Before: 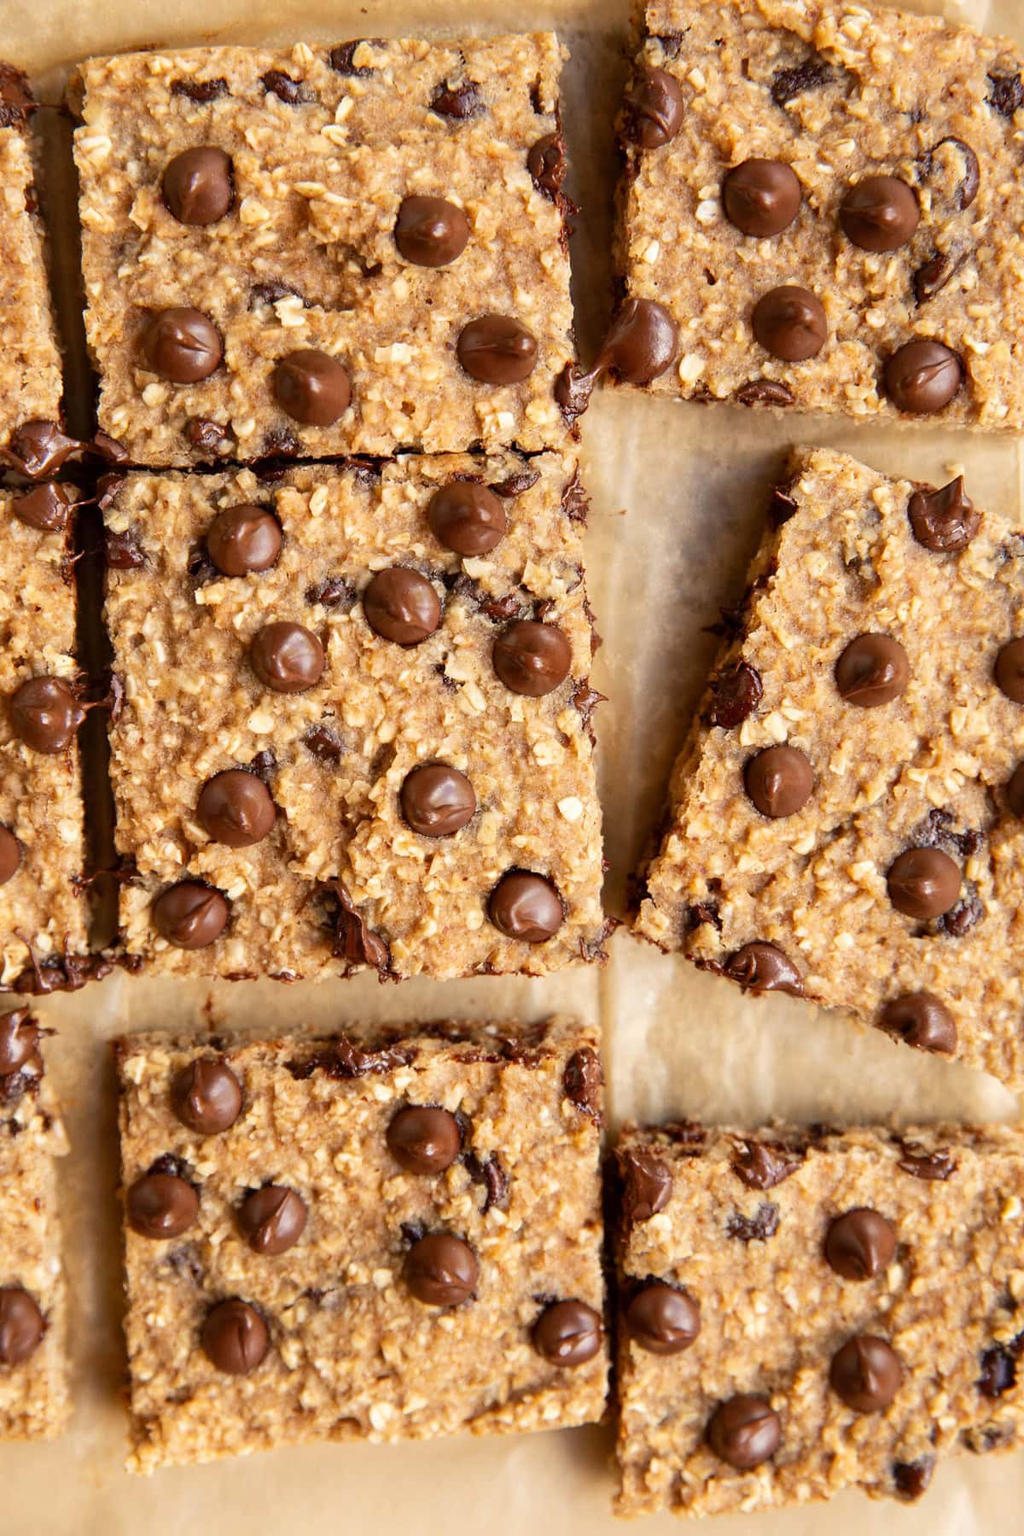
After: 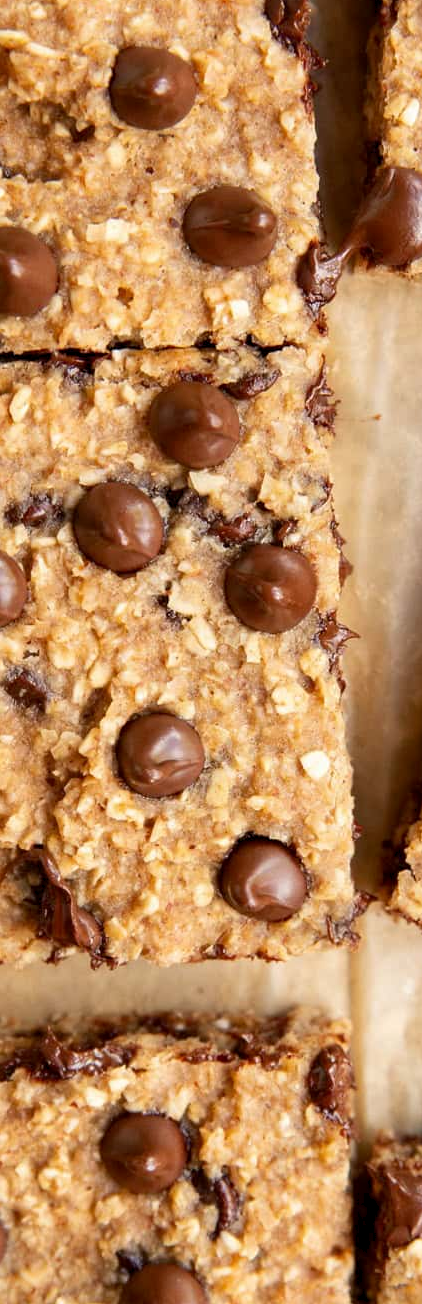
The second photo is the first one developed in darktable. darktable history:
exposure: black level correction 0.002, compensate highlight preservation false
crop and rotate: left 29.476%, top 10.214%, right 35.32%, bottom 17.333%
